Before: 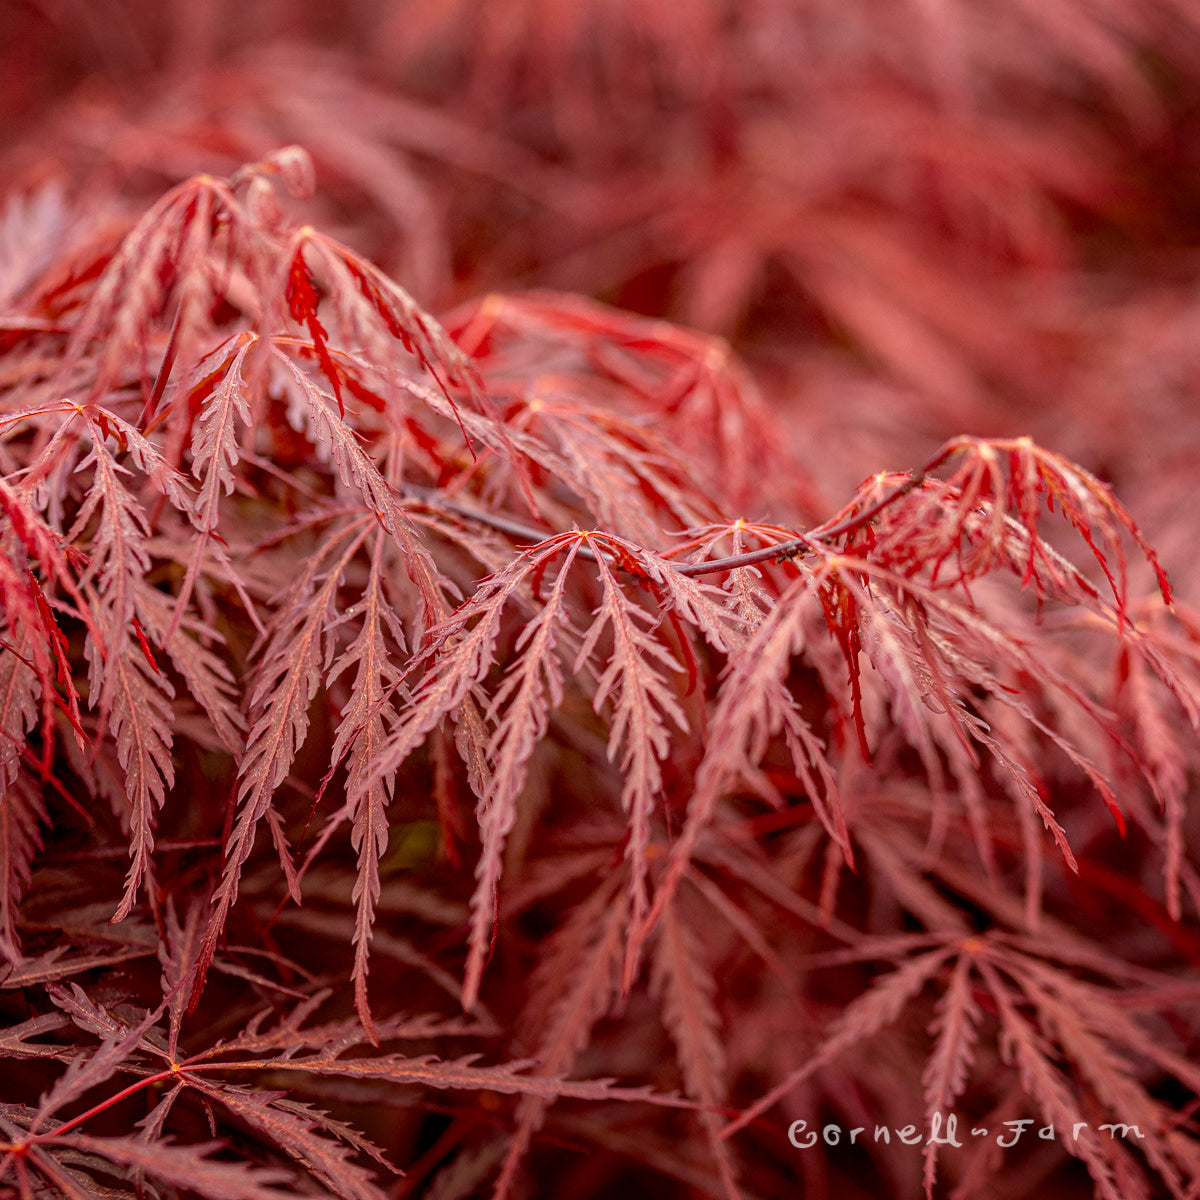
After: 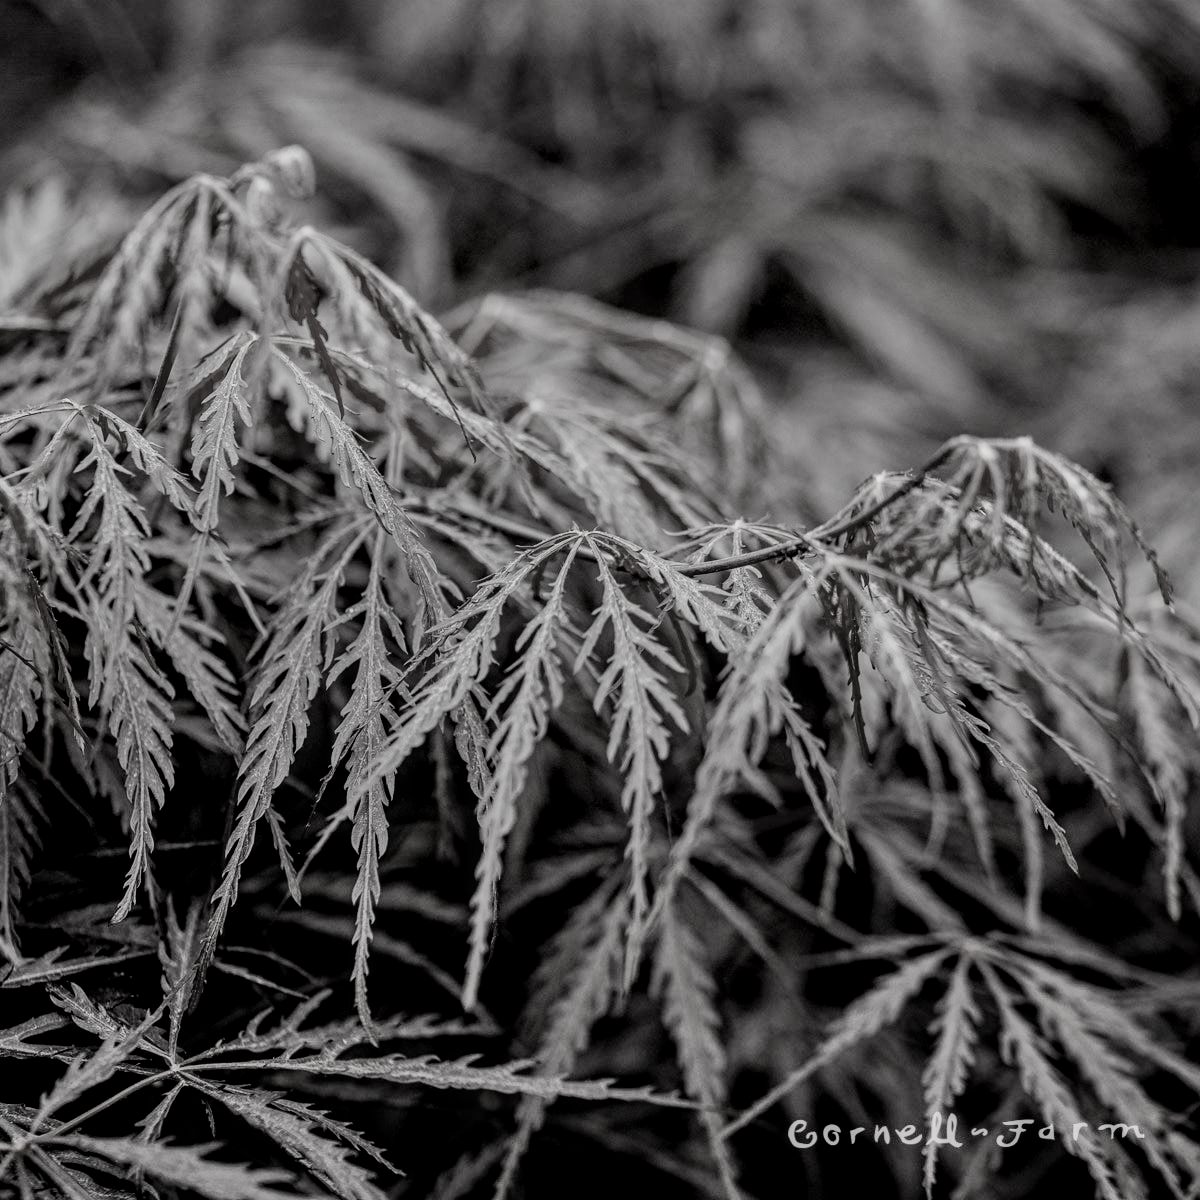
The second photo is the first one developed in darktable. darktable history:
local contrast: on, module defaults
shadows and highlights: shadows 43.71, white point adjustment -1.42, soften with gaussian
filmic rgb: black relative exposure -5.12 EV, white relative exposure 3.52 EV, hardness 3.17, contrast 1.186, highlights saturation mix -49.21%, preserve chrominance no, color science v5 (2021), iterations of high-quality reconstruction 10, contrast in shadows safe, contrast in highlights safe
